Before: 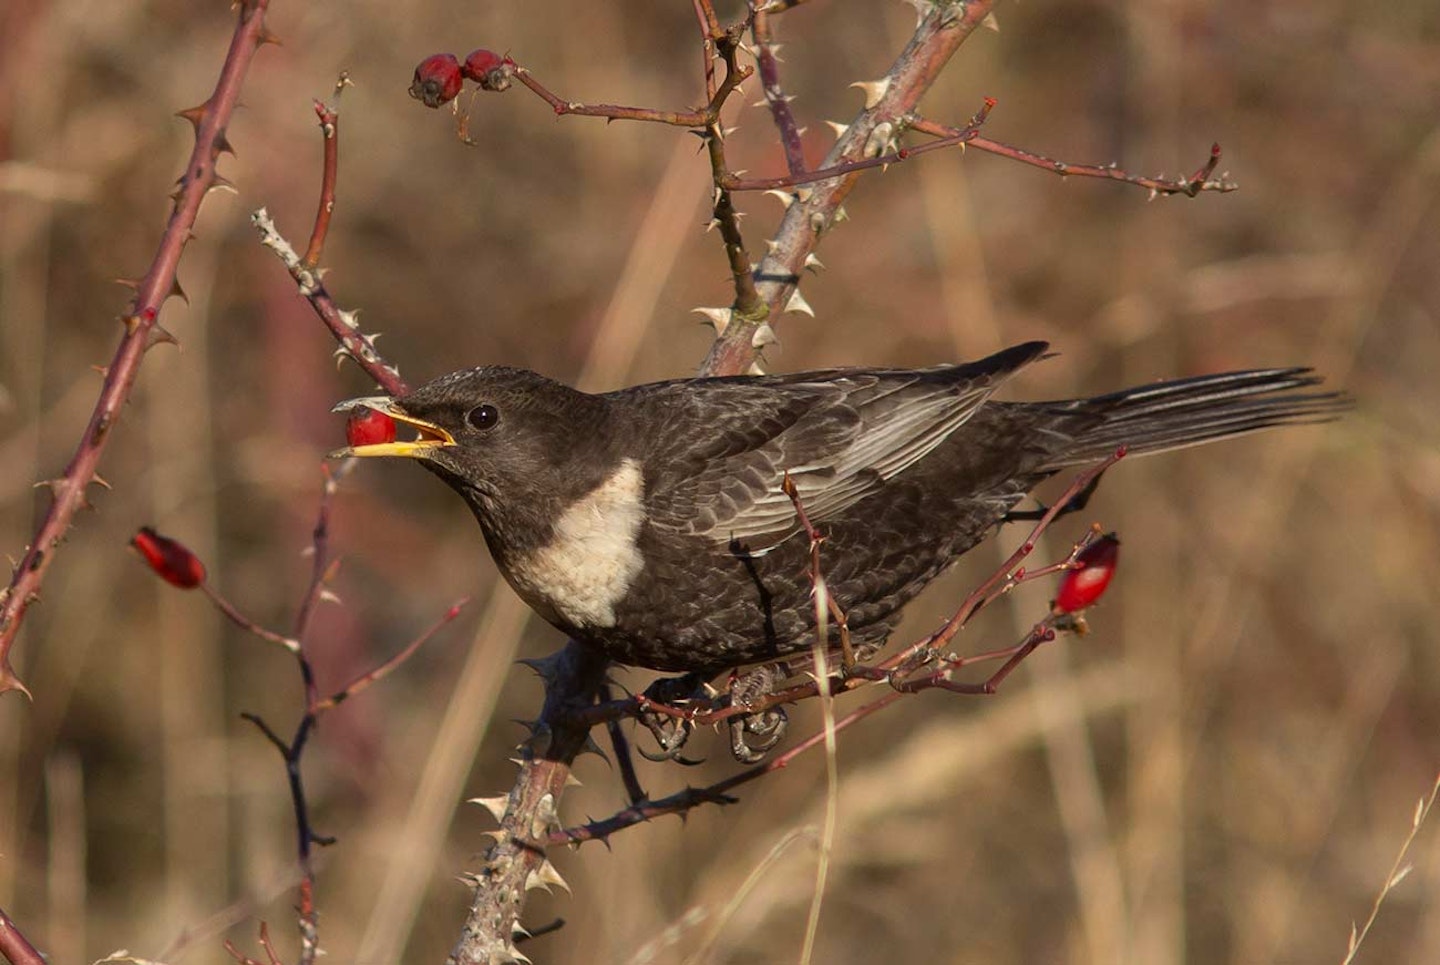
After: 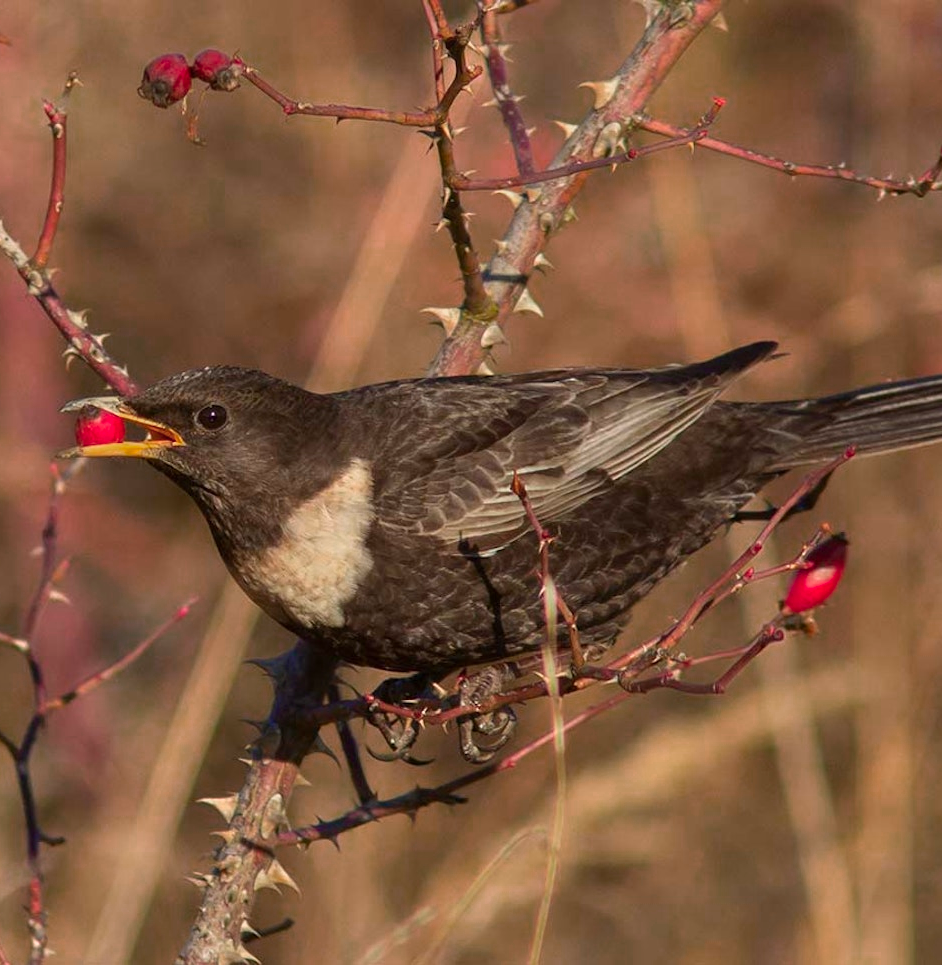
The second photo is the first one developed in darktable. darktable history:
color zones: curves: ch0 [(0, 0.553) (0.123, 0.58) (0.23, 0.419) (0.468, 0.155) (0.605, 0.132) (0.723, 0.063) (0.833, 0.172) (0.921, 0.468)]; ch1 [(0.025, 0.645) (0.229, 0.584) (0.326, 0.551) (0.537, 0.446) (0.599, 0.911) (0.708, 1) (0.805, 0.944)]; ch2 [(0.086, 0.468) (0.254, 0.464) (0.638, 0.564) (0.702, 0.592) (0.768, 0.564)]
crop and rotate: left 18.864%, right 15.698%
